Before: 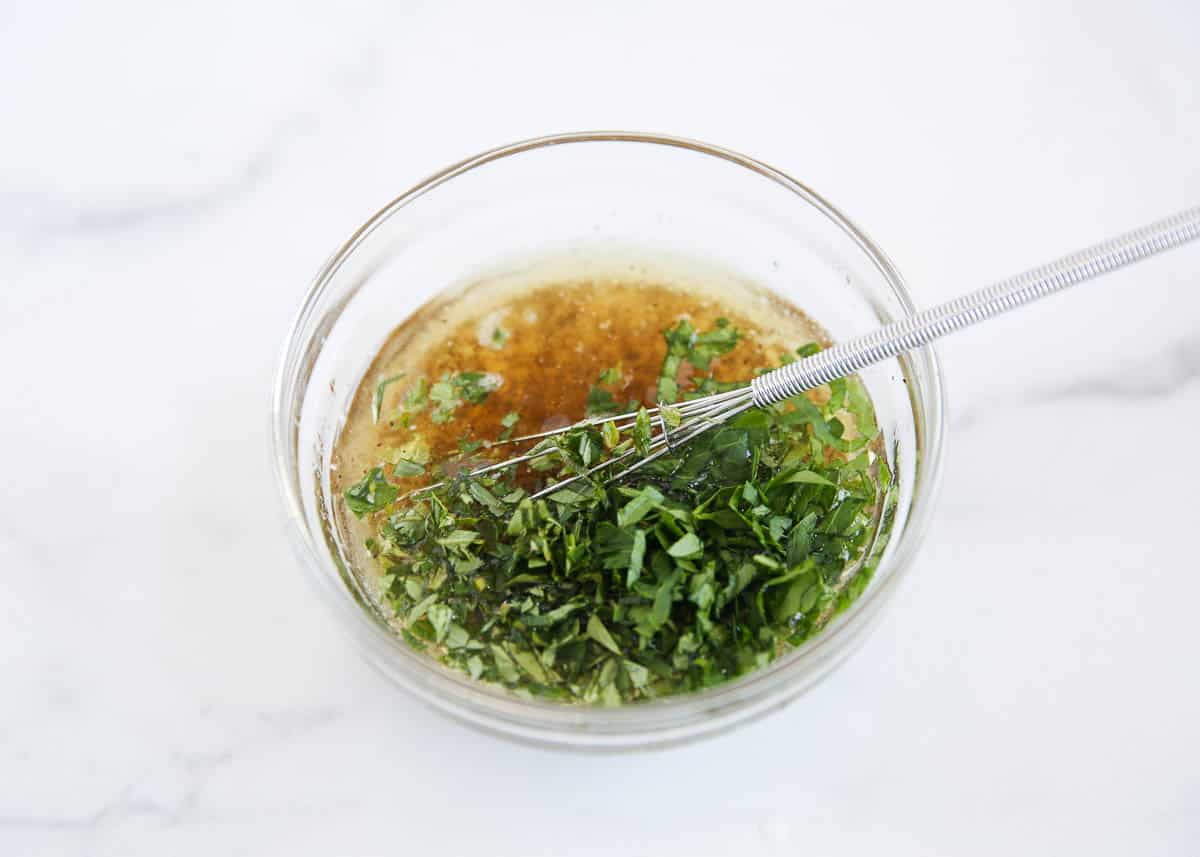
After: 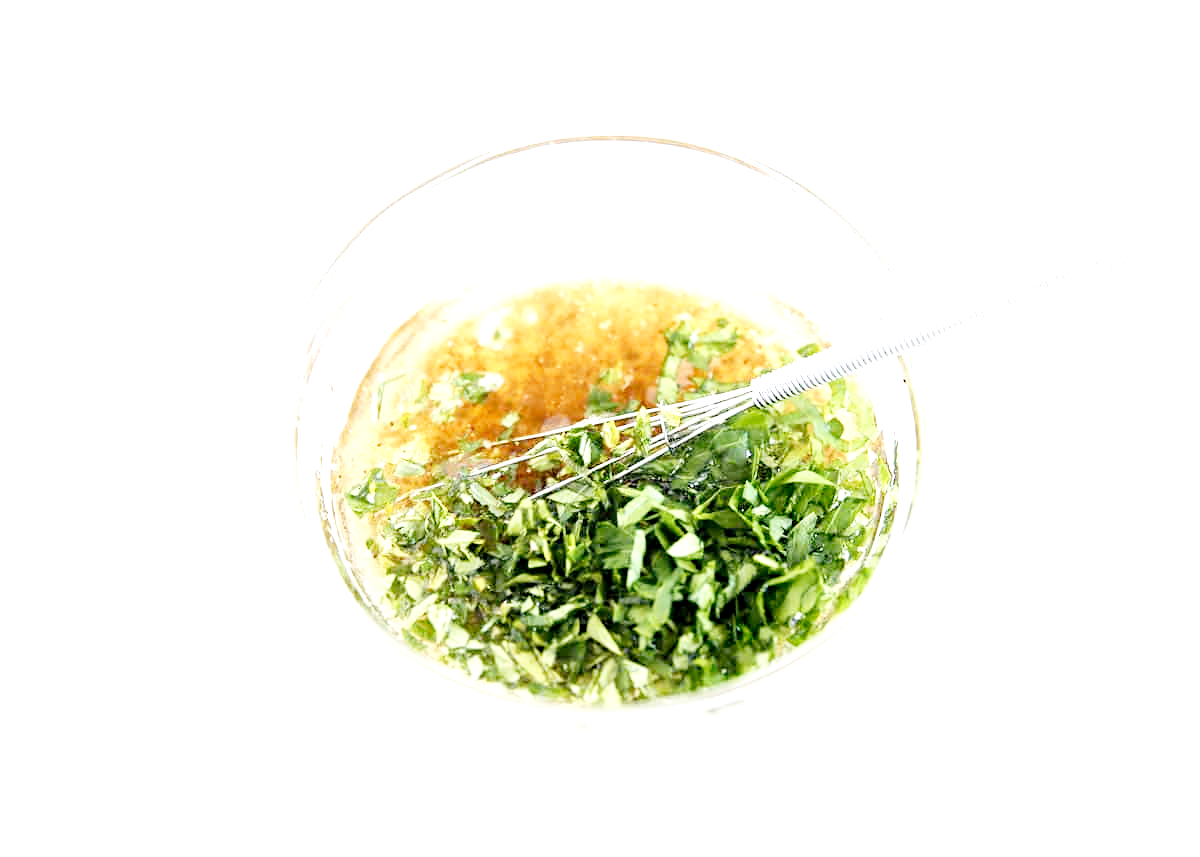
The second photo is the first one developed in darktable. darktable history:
exposure: exposure 0.742 EV, compensate highlight preservation false
contrast brightness saturation: saturation -0.163
tone equalizer: luminance estimator HSV value / RGB max
base curve: curves: ch0 [(0, 0) (0.032, 0.025) (0.121, 0.166) (0.206, 0.329) (0.605, 0.79) (1, 1)], fusion 1, preserve colors none
